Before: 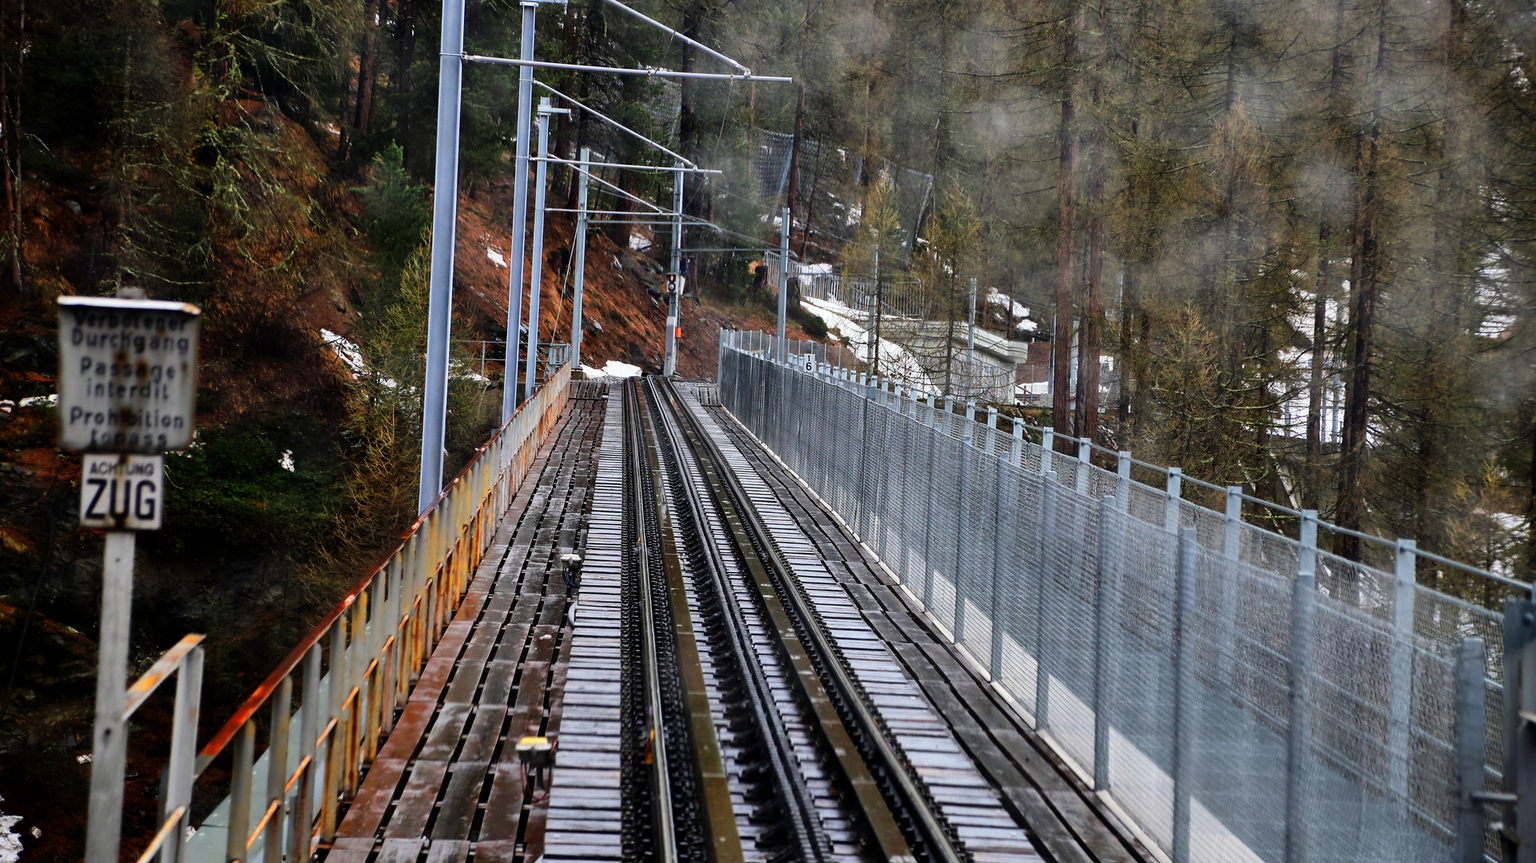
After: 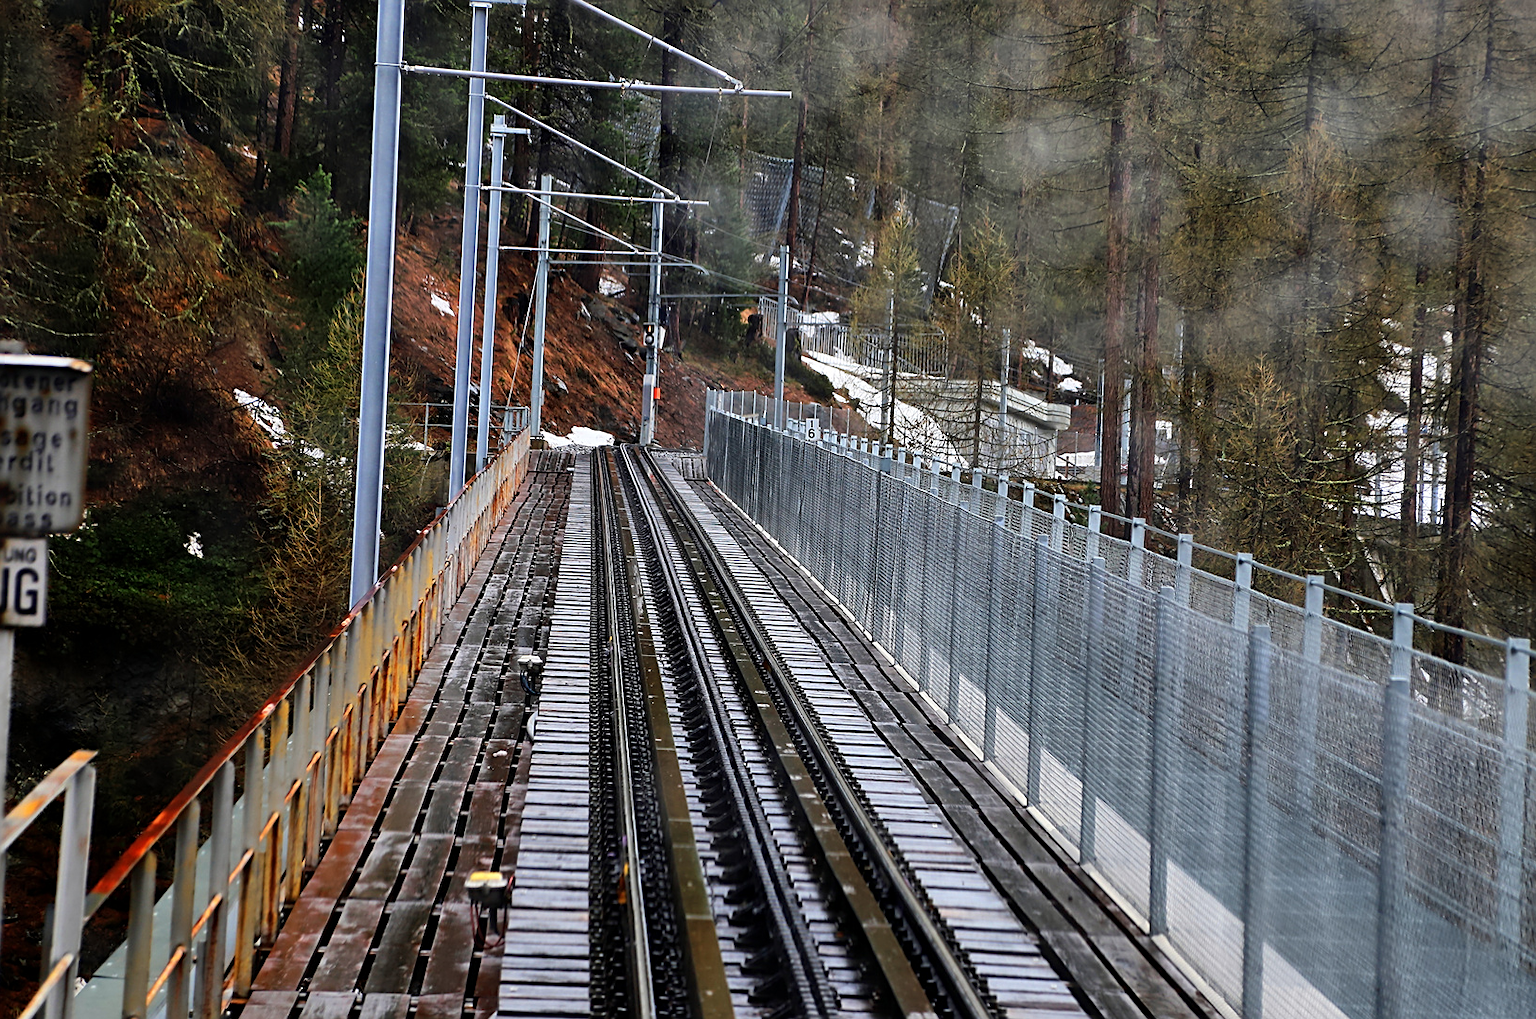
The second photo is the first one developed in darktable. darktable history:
crop: left 8.013%, right 7.446%
sharpen: on, module defaults
